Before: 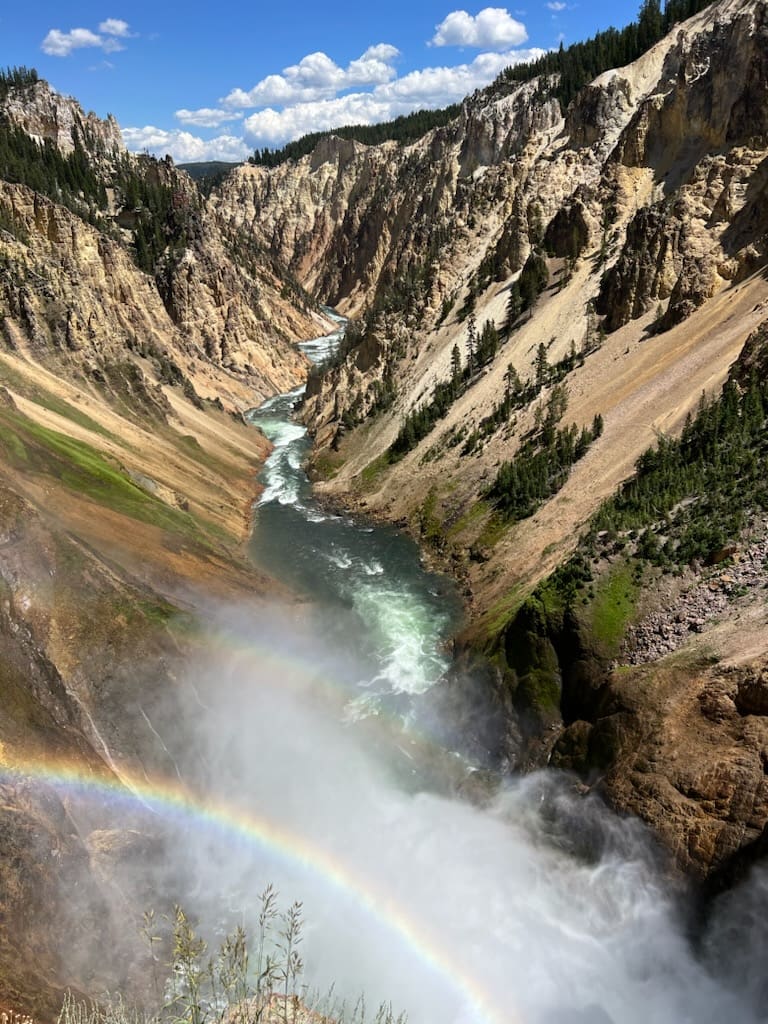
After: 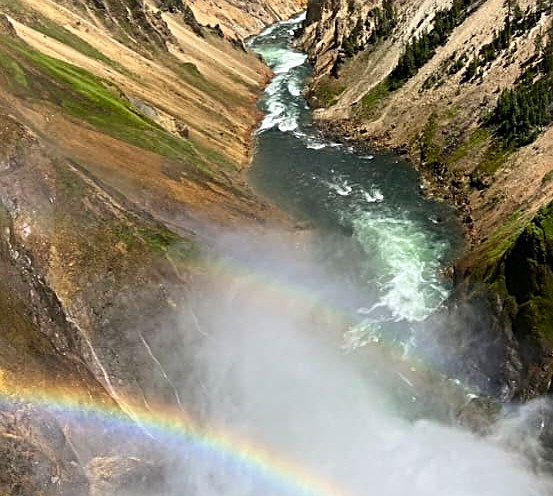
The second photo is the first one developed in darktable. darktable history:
contrast brightness saturation: contrast 0.08, saturation 0.2
sharpen: radius 2.531, amount 0.628
crop: top 36.498%, right 27.964%, bottom 14.995%
